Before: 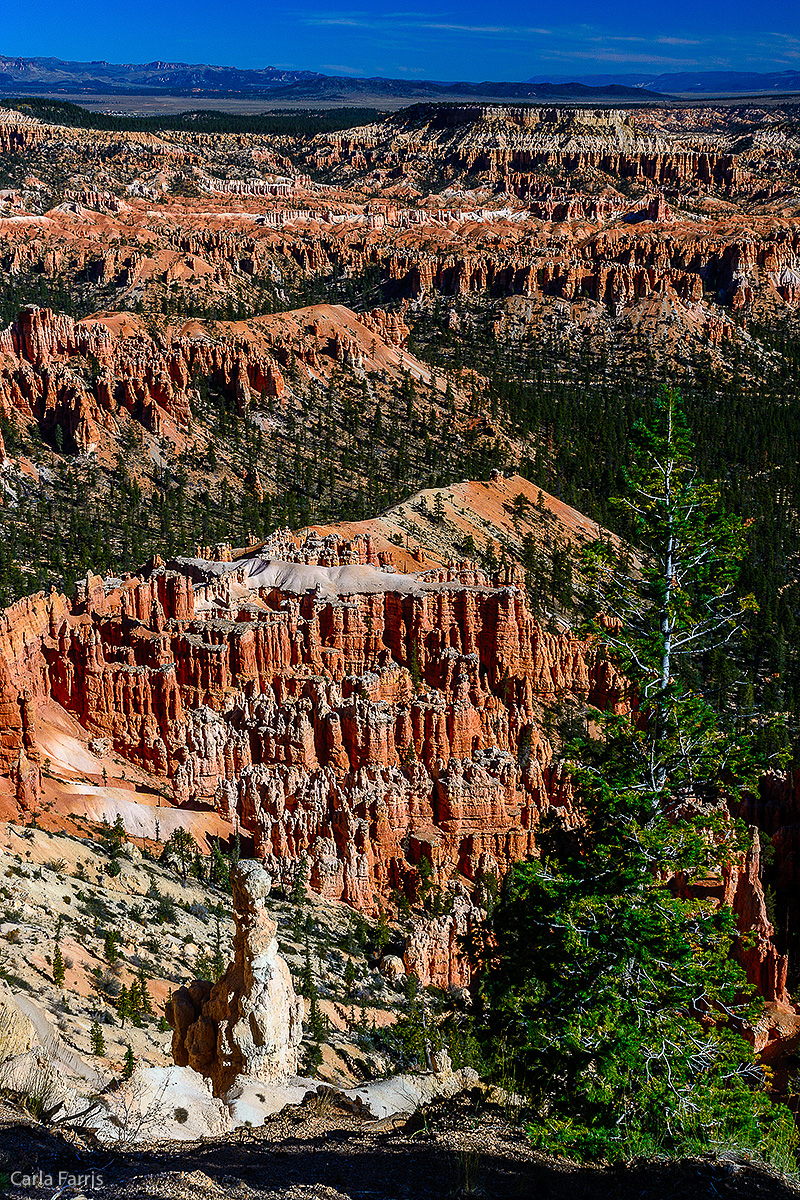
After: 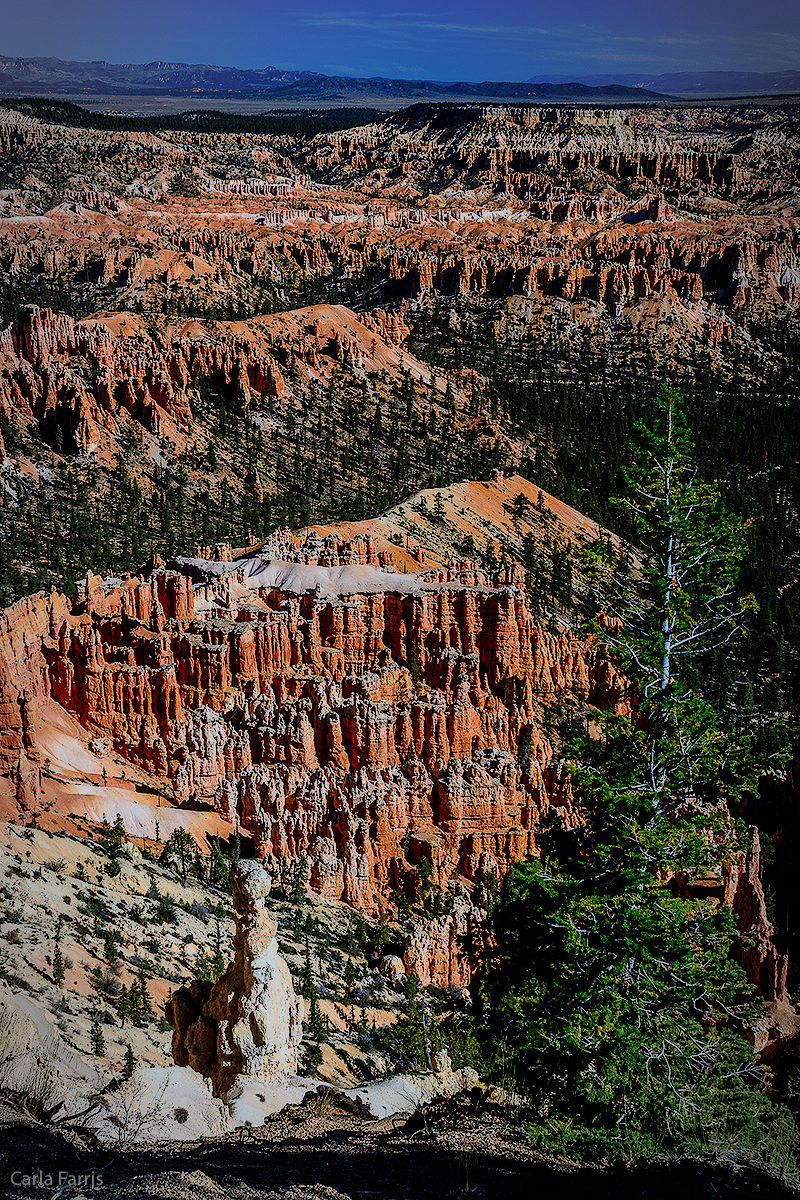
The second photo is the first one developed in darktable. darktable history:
vignetting: automatic ratio true
filmic rgb: black relative exposure -8.42 EV, white relative exposure 4.68 EV, hardness 3.82, color science v6 (2022)
white balance: red 0.974, blue 1.044
